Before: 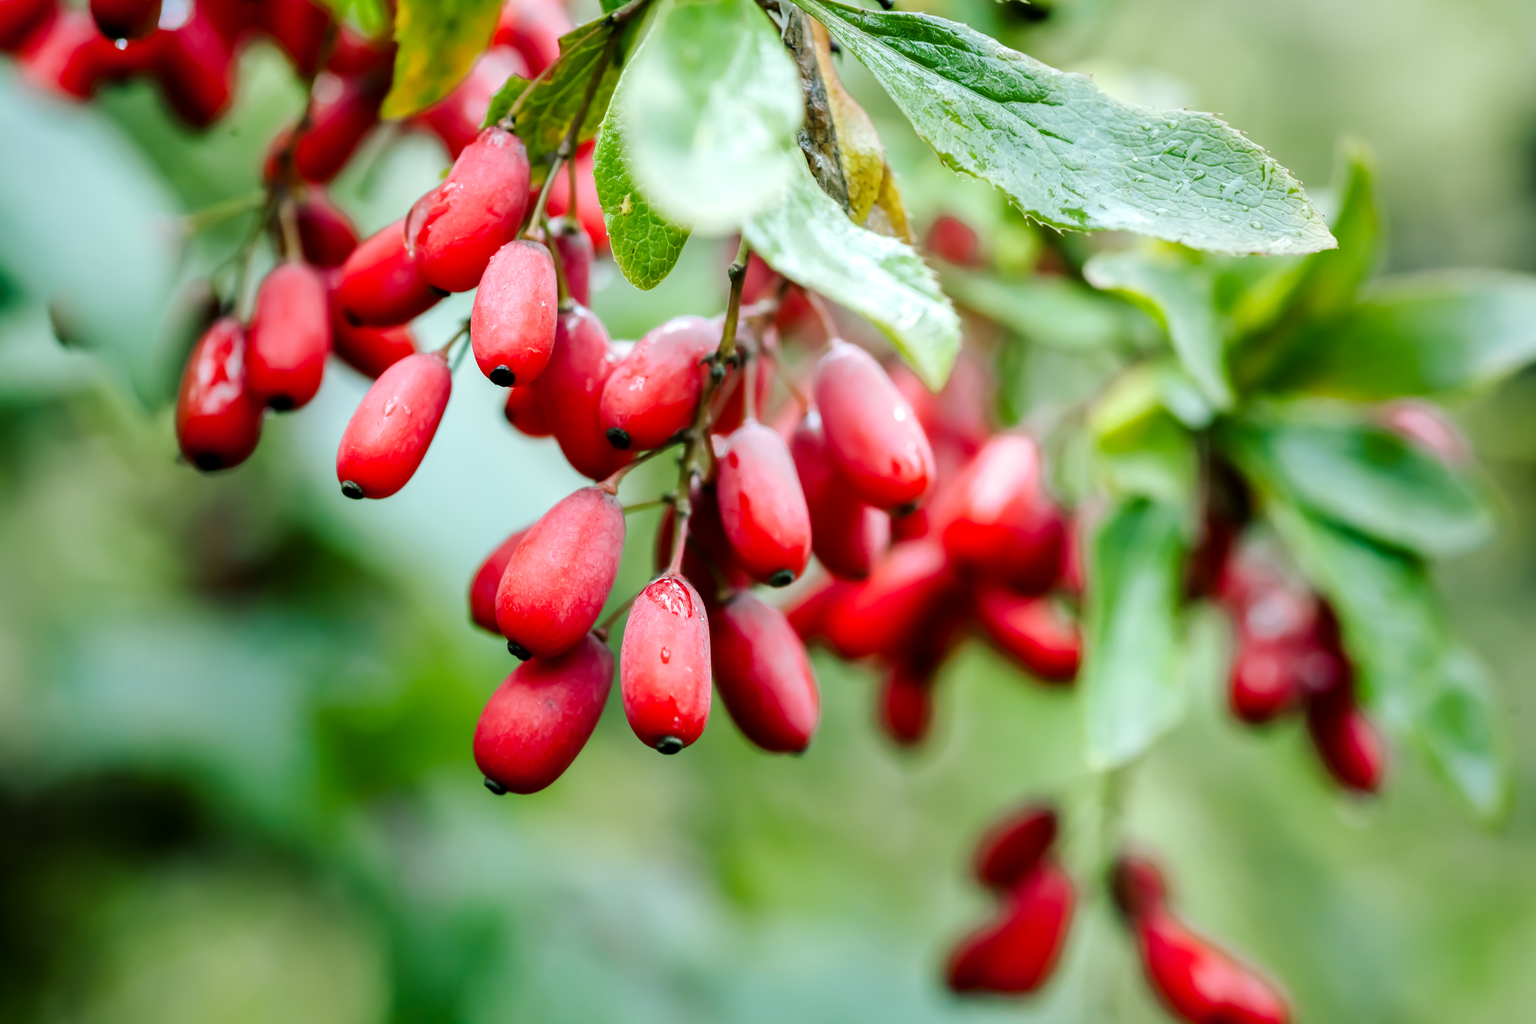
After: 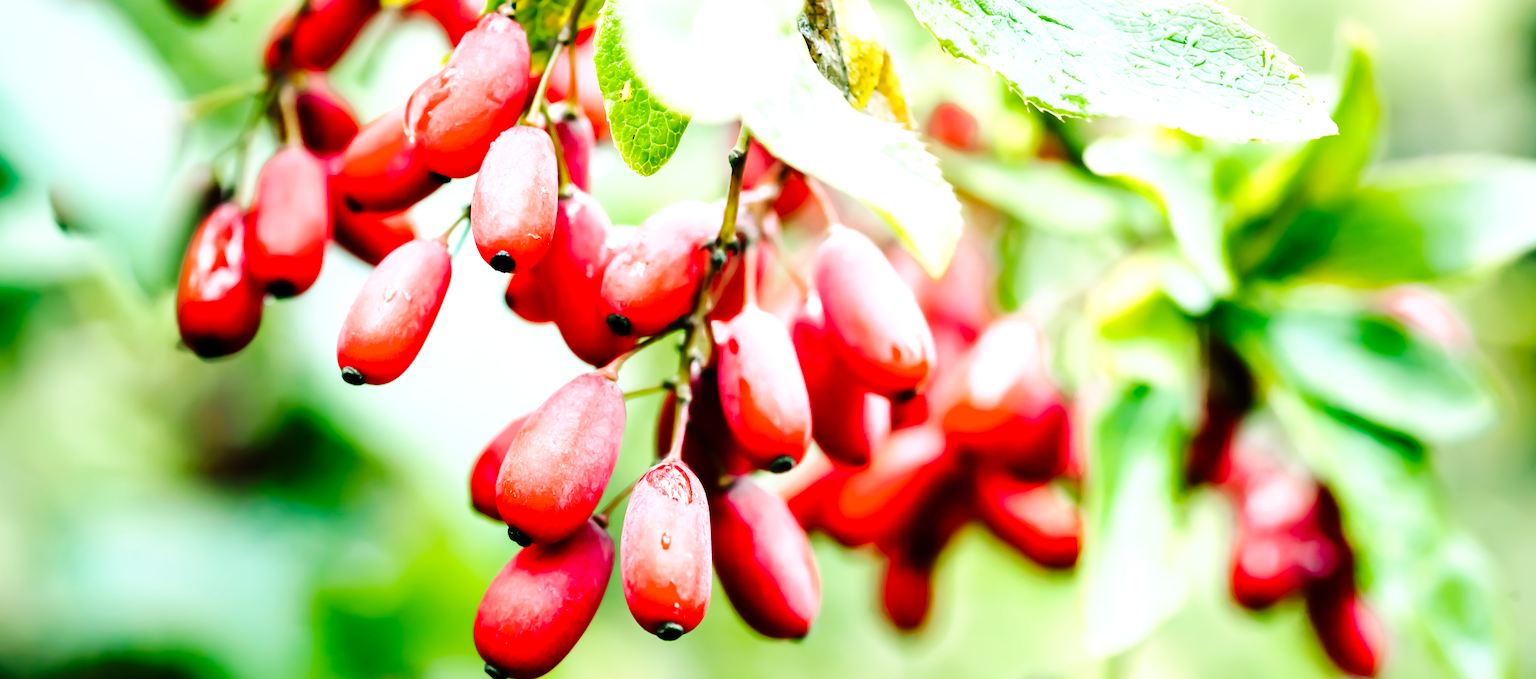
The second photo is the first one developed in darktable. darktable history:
exposure: black level correction 0, exposure 0.831 EV, compensate highlight preservation false
tone curve: curves: ch0 [(0, 0) (0.003, 0.003) (0.011, 0.005) (0.025, 0.008) (0.044, 0.012) (0.069, 0.02) (0.1, 0.031) (0.136, 0.047) (0.177, 0.088) (0.224, 0.141) (0.277, 0.222) (0.335, 0.32) (0.399, 0.425) (0.468, 0.524) (0.543, 0.623) (0.623, 0.716) (0.709, 0.796) (0.801, 0.88) (0.898, 0.959) (1, 1)], preserve colors none
crop: top 11.183%, bottom 22.398%
